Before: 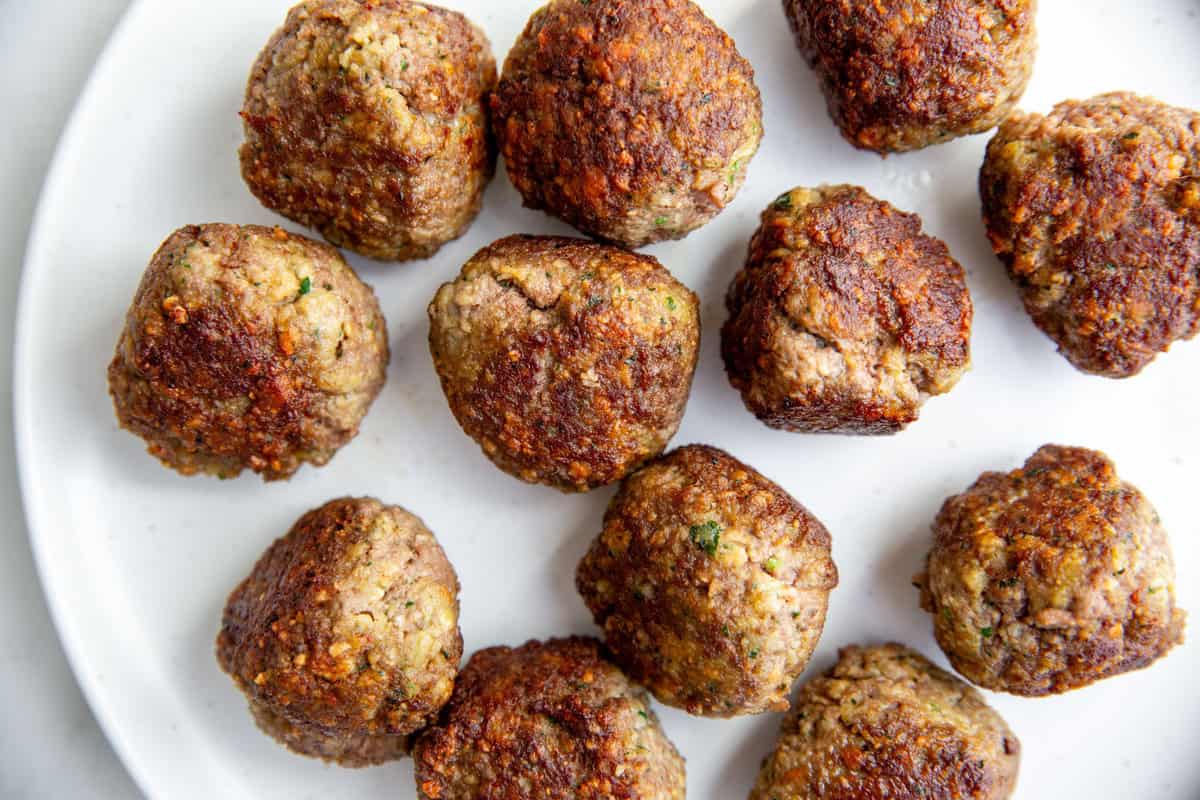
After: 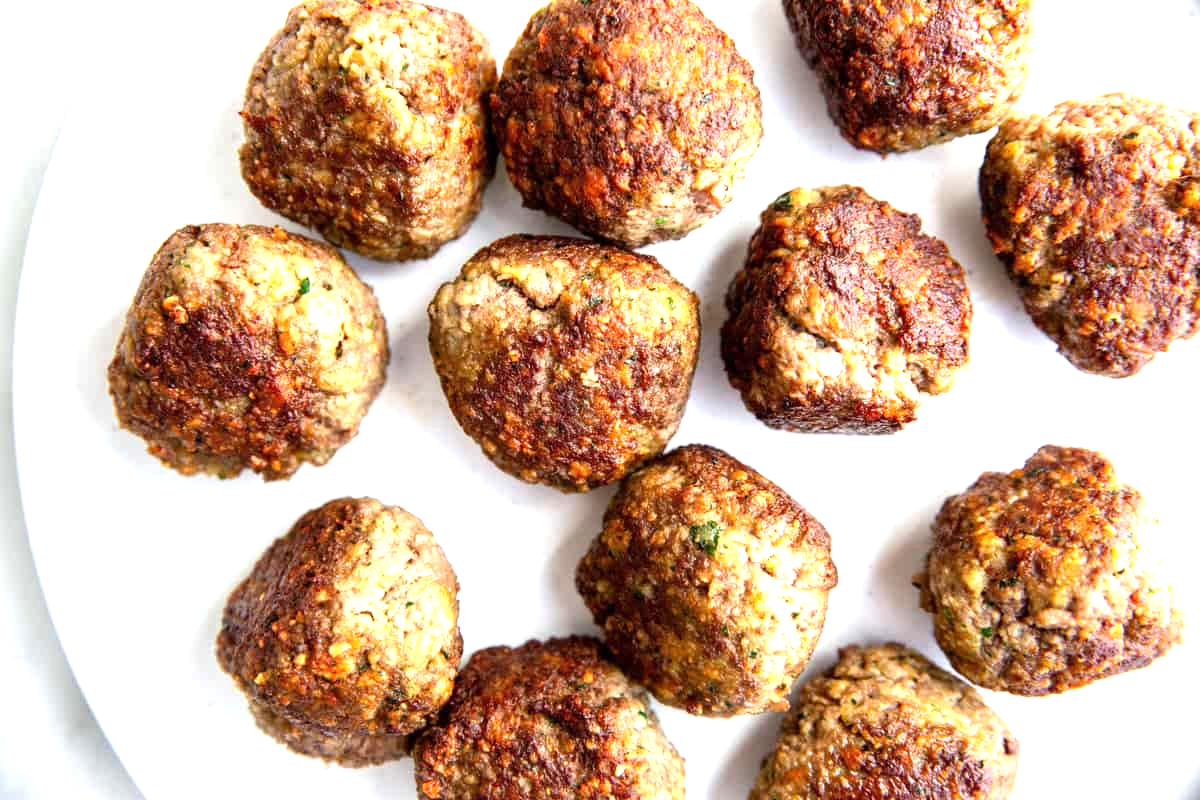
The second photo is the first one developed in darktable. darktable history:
exposure: exposure 0.703 EV, compensate highlight preservation false
tone equalizer: -8 EV -0.402 EV, -7 EV -0.365 EV, -6 EV -0.313 EV, -5 EV -0.184 EV, -3 EV 0.195 EV, -2 EV 0.324 EV, -1 EV 0.392 EV, +0 EV 0.419 EV, edges refinement/feathering 500, mask exposure compensation -1.57 EV, preserve details no
